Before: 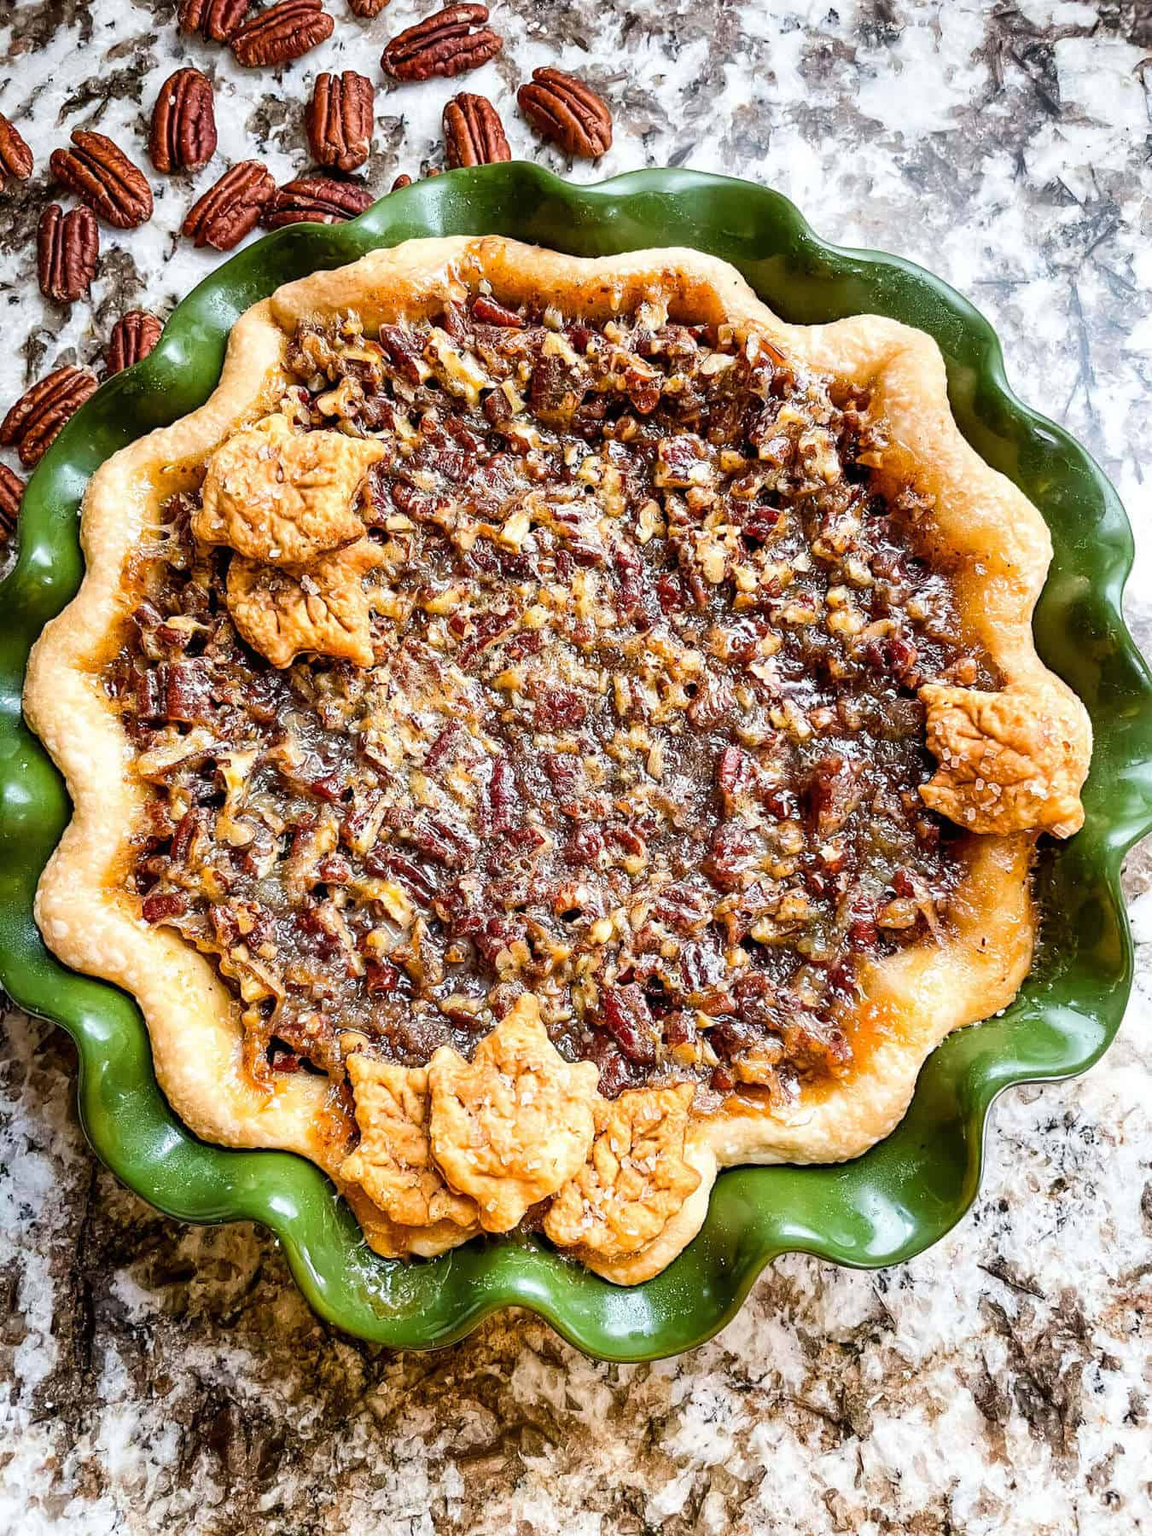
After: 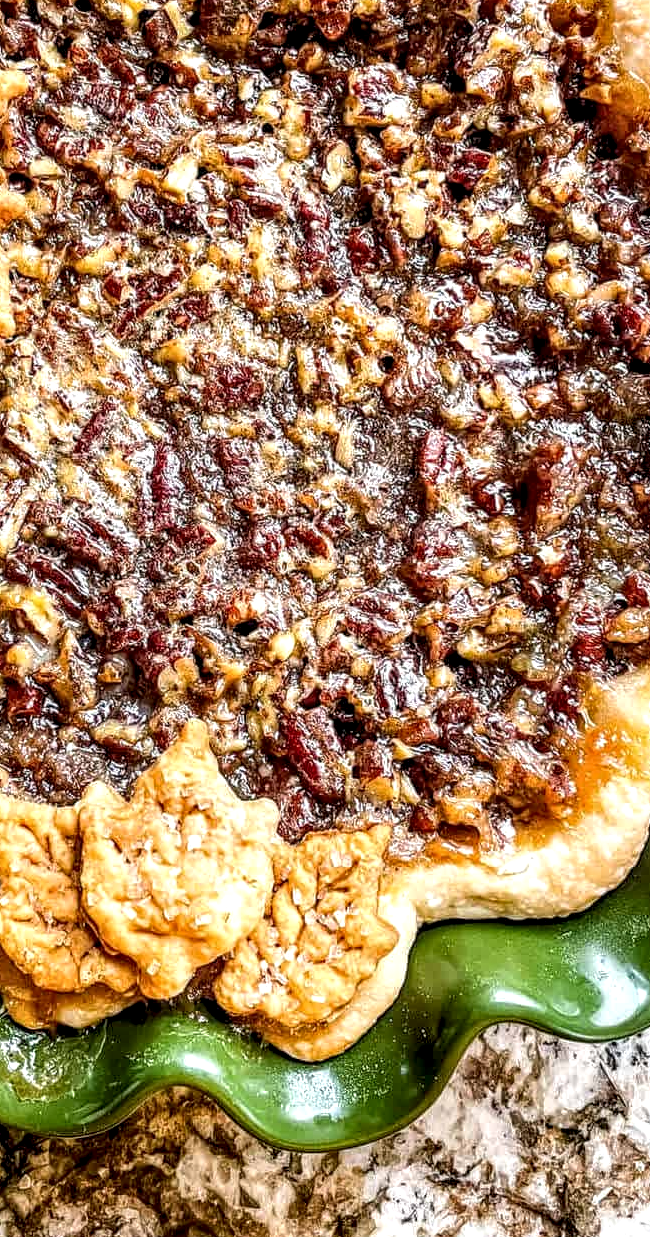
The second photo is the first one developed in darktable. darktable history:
local contrast: highlights 77%, shadows 56%, detail 175%, midtone range 0.422
crop: left 31.355%, top 24.756%, right 20.432%, bottom 6.519%
